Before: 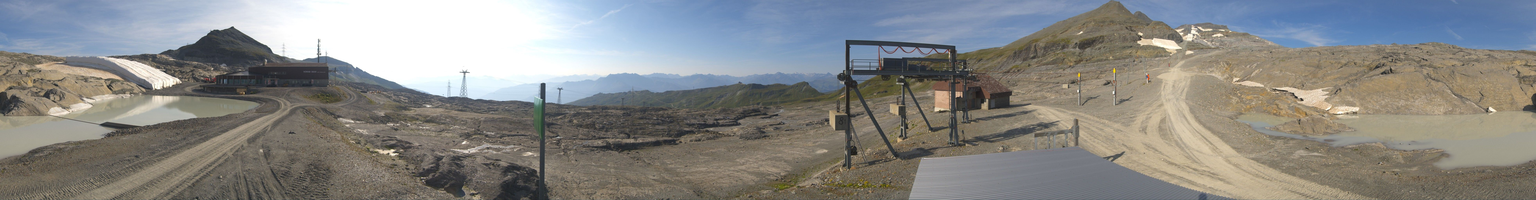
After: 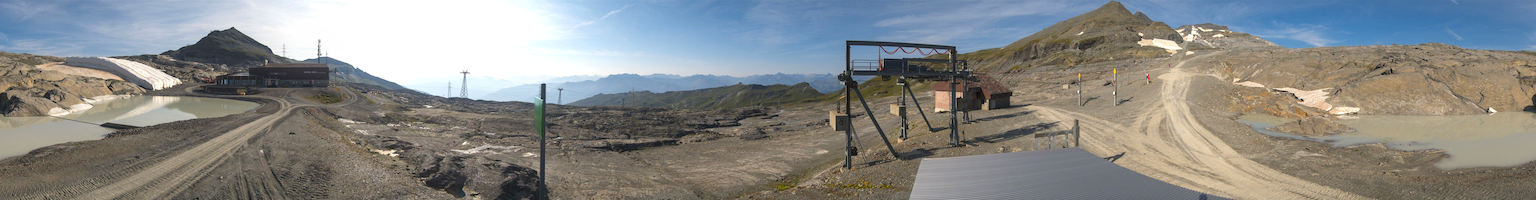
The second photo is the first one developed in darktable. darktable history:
local contrast: detail 130%
color zones: curves: ch1 [(0.235, 0.558) (0.75, 0.5)]; ch2 [(0.25, 0.462) (0.749, 0.457)]
